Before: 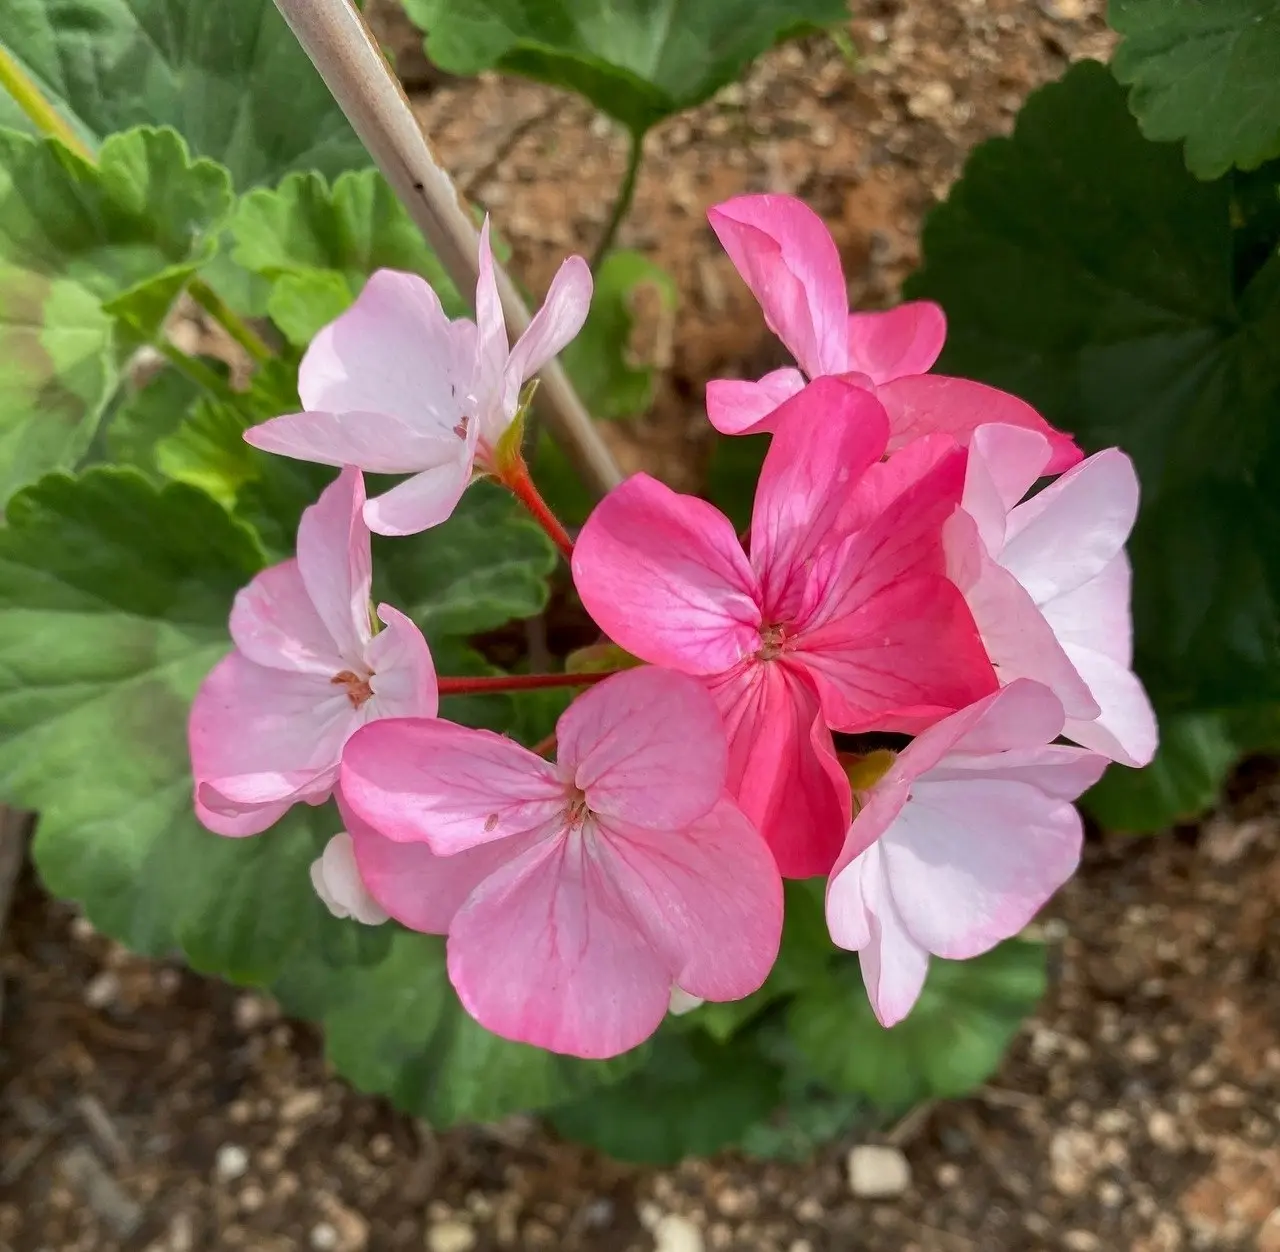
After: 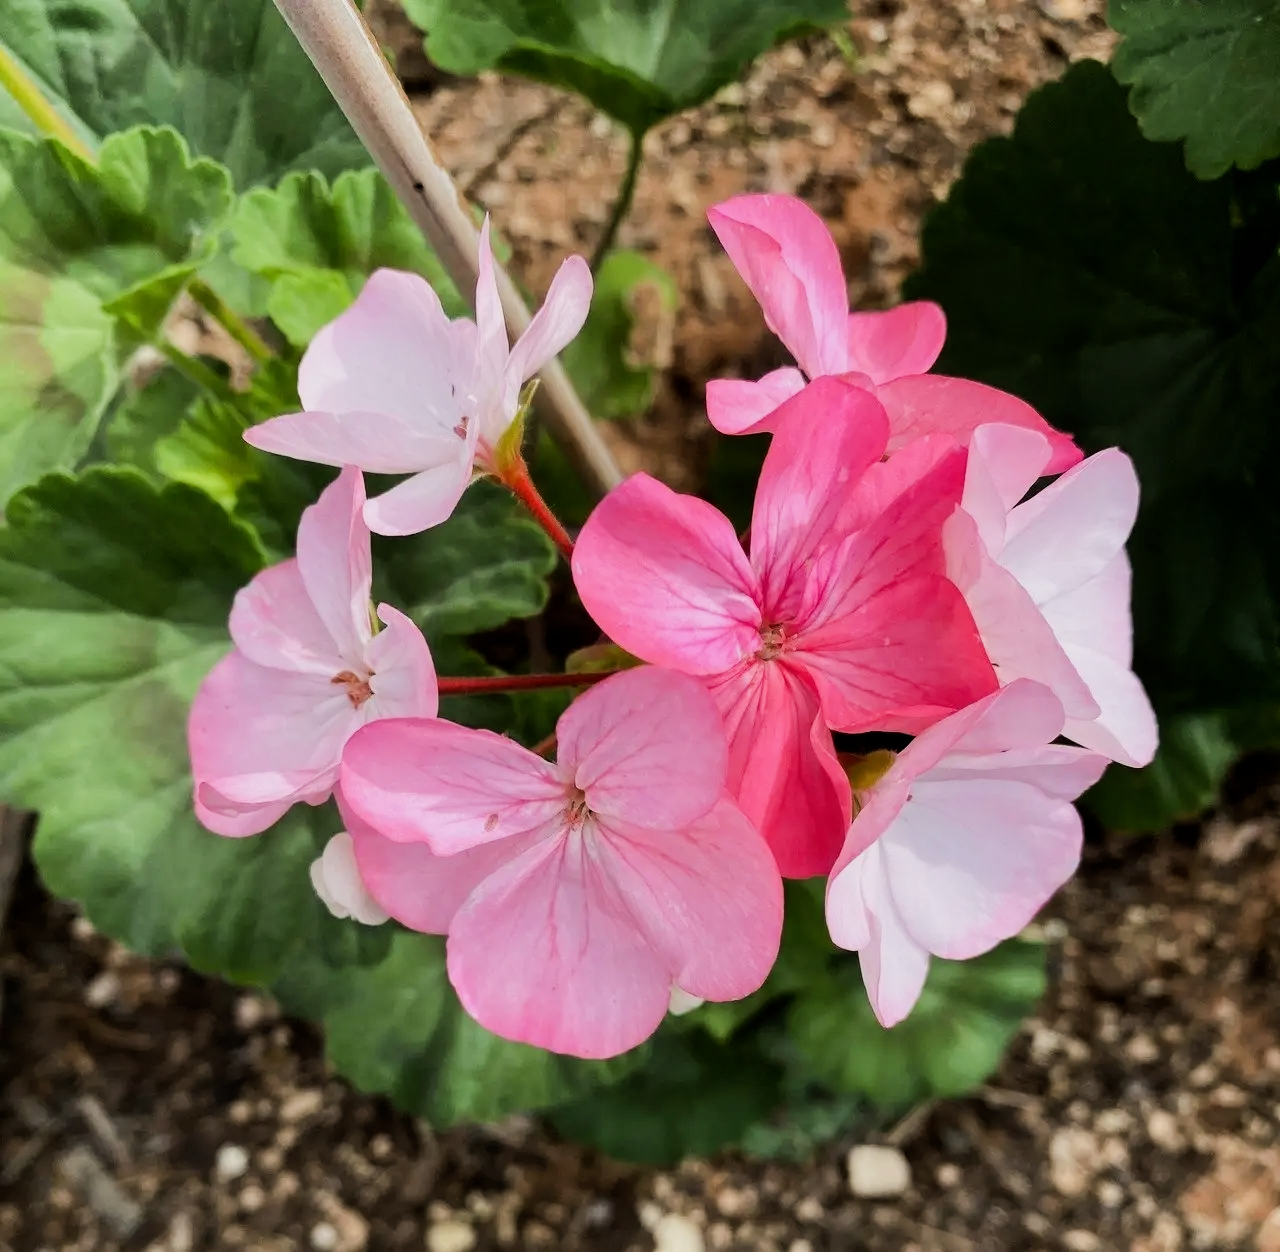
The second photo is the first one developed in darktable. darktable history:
tone equalizer: -8 EV -0.75 EV, -7 EV -0.7 EV, -6 EV -0.6 EV, -5 EV -0.4 EV, -3 EV 0.4 EV, -2 EV 0.6 EV, -1 EV 0.7 EV, +0 EV 0.75 EV, edges refinement/feathering 500, mask exposure compensation -1.57 EV, preserve details no
filmic rgb: black relative exposure -7.65 EV, white relative exposure 4.56 EV, hardness 3.61
